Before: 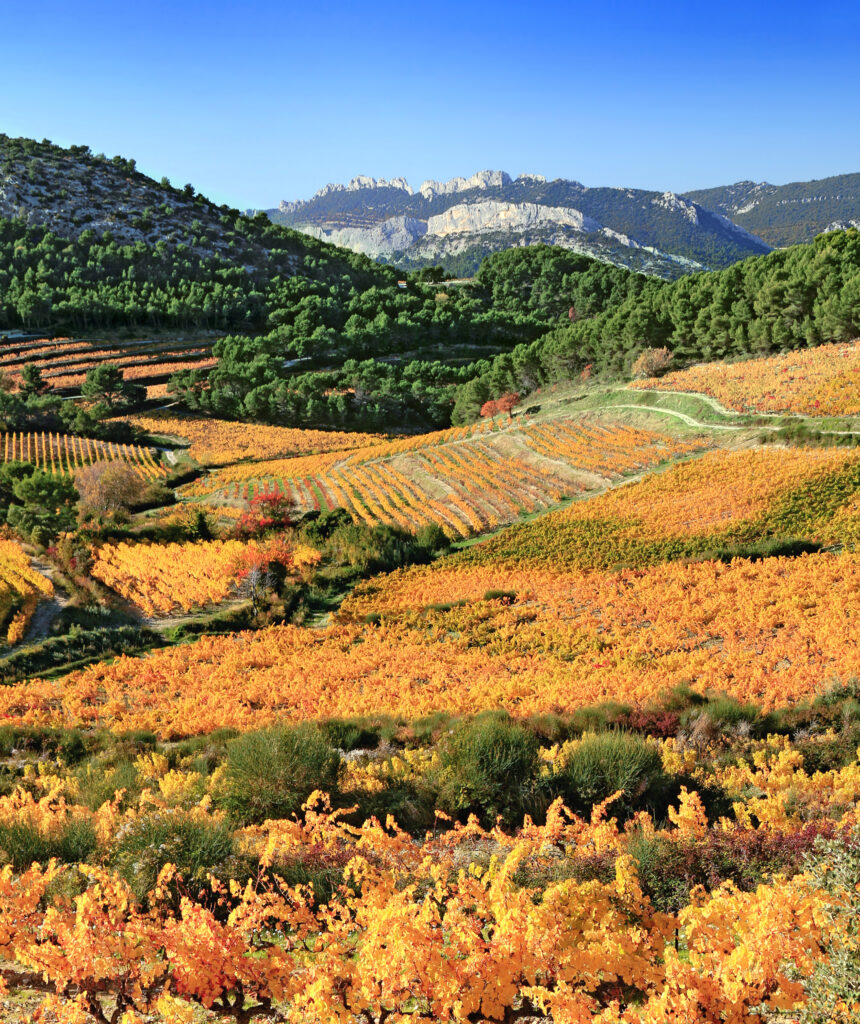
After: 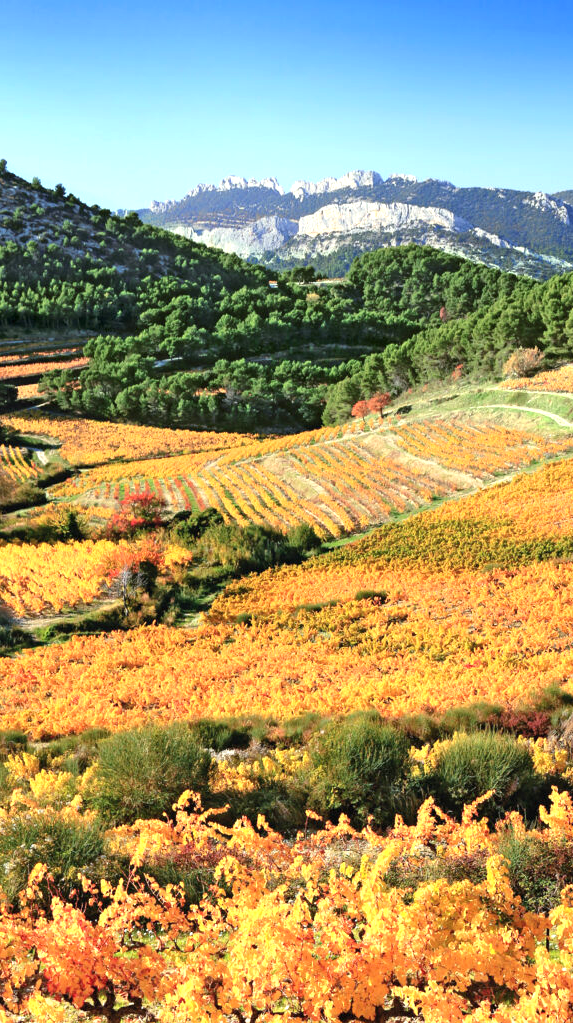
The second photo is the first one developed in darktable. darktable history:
crop and rotate: left 15.055%, right 18.278%
exposure: exposure 0.6 EV, compensate highlight preservation false
